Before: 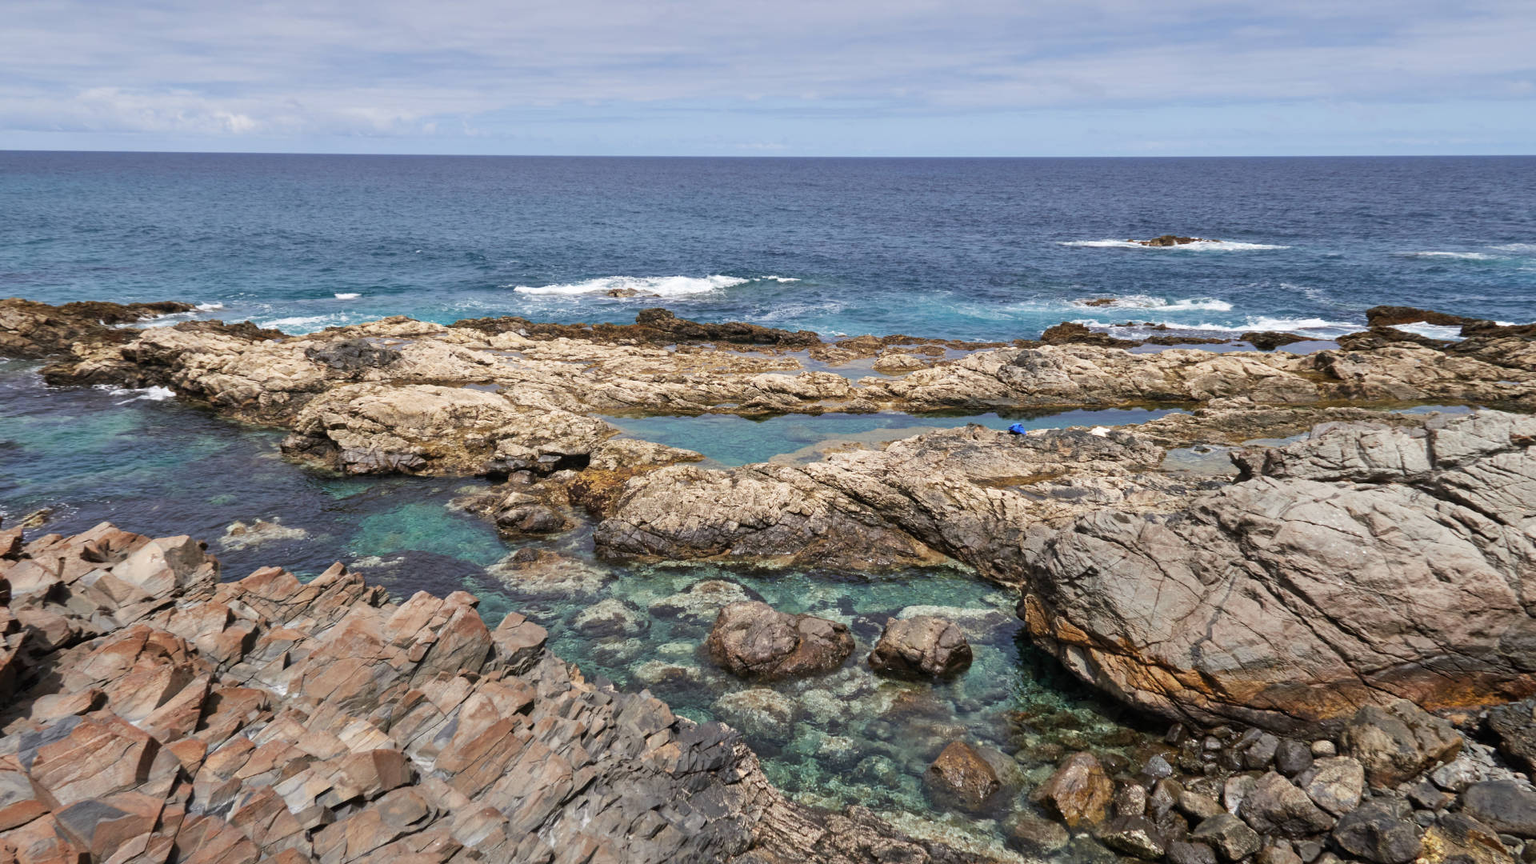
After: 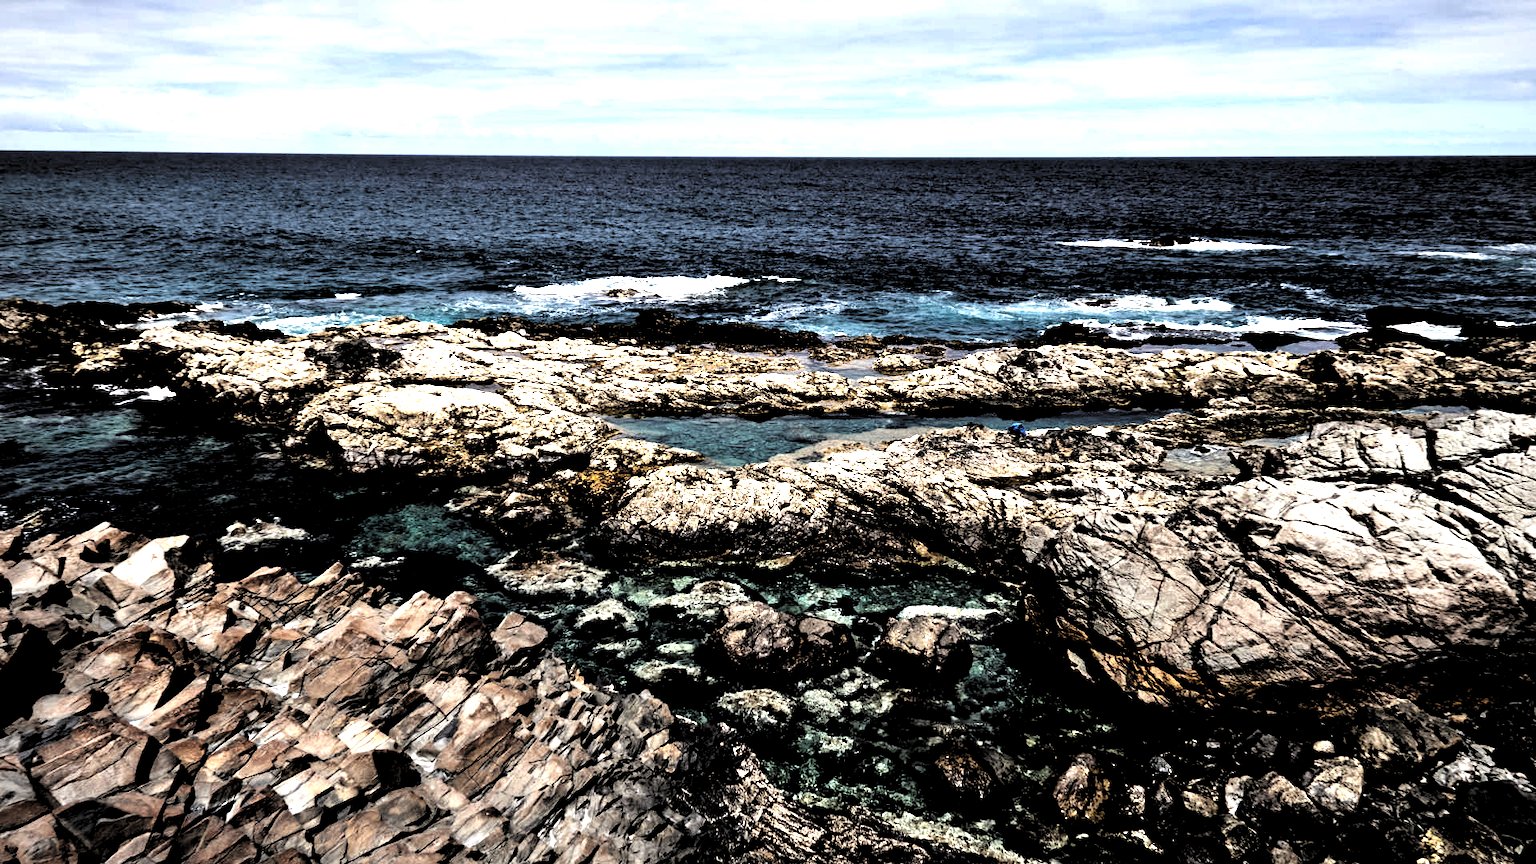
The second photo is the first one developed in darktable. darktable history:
contrast brightness saturation: contrast 0.188, brightness -0.244, saturation 0.111
exposure: black level correction 0, exposure 1.104 EV, compensate highlight preservation false
levels: black 0.019%, white 99.95%, levels [0.514, 0.759, 1]
vignetting: fall-off radius 60.96%
